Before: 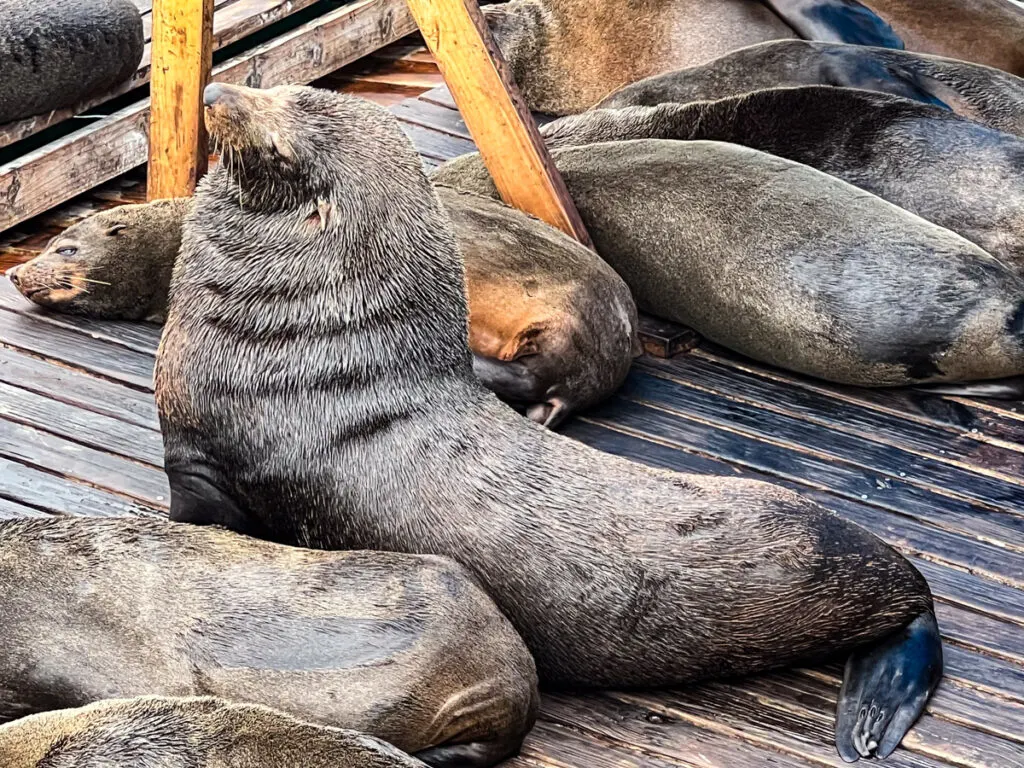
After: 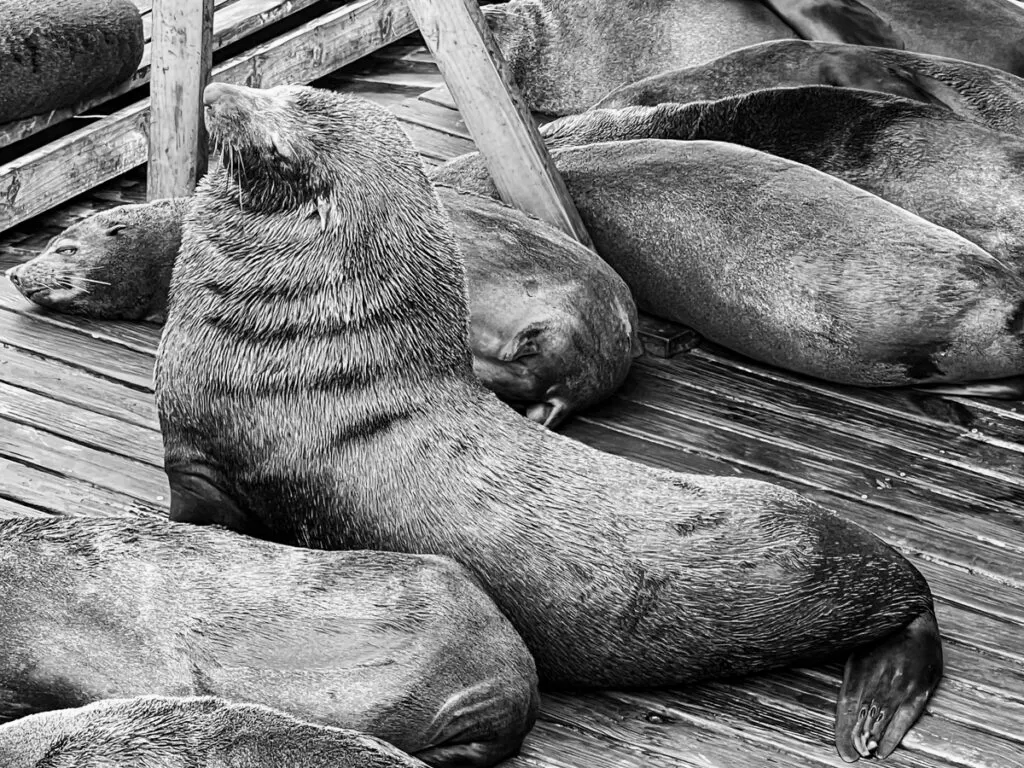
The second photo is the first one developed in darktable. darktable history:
color balance: output saturation 120%
color balance rgb: perceptual saturation grading › global saturation 25%, global vibrance 20%
monochrome: a -6.99, b 35.61, size 1.4
white balance: red 1.009, blue 1.027
